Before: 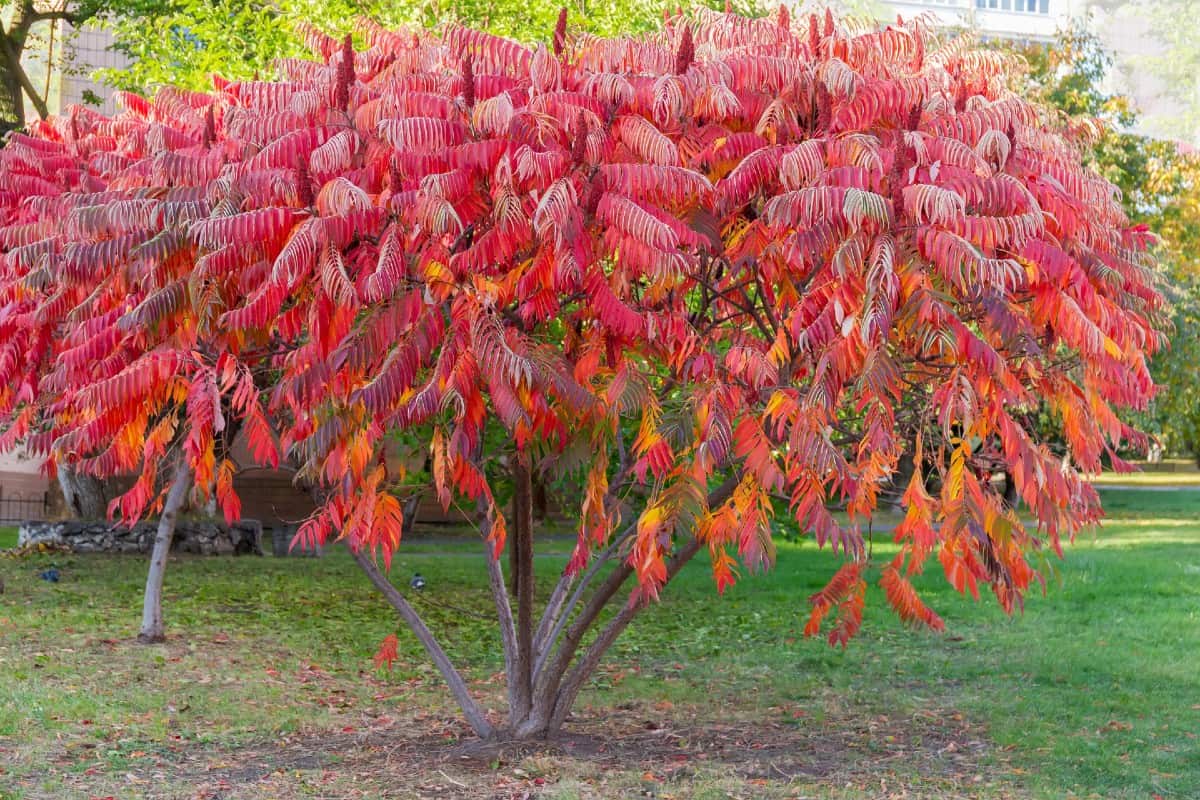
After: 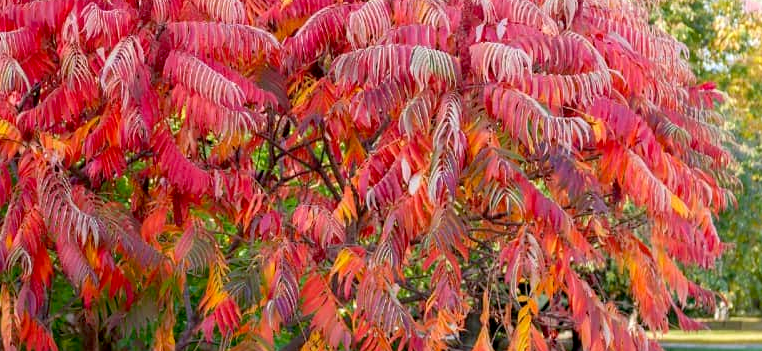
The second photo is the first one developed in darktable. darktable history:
crop: left 36.128%, top 17.836%, right 0.301%, bottom 38.276%
exposure: black level correction 0.009, exposure 0.107 EV, compensate highlight preservation false
